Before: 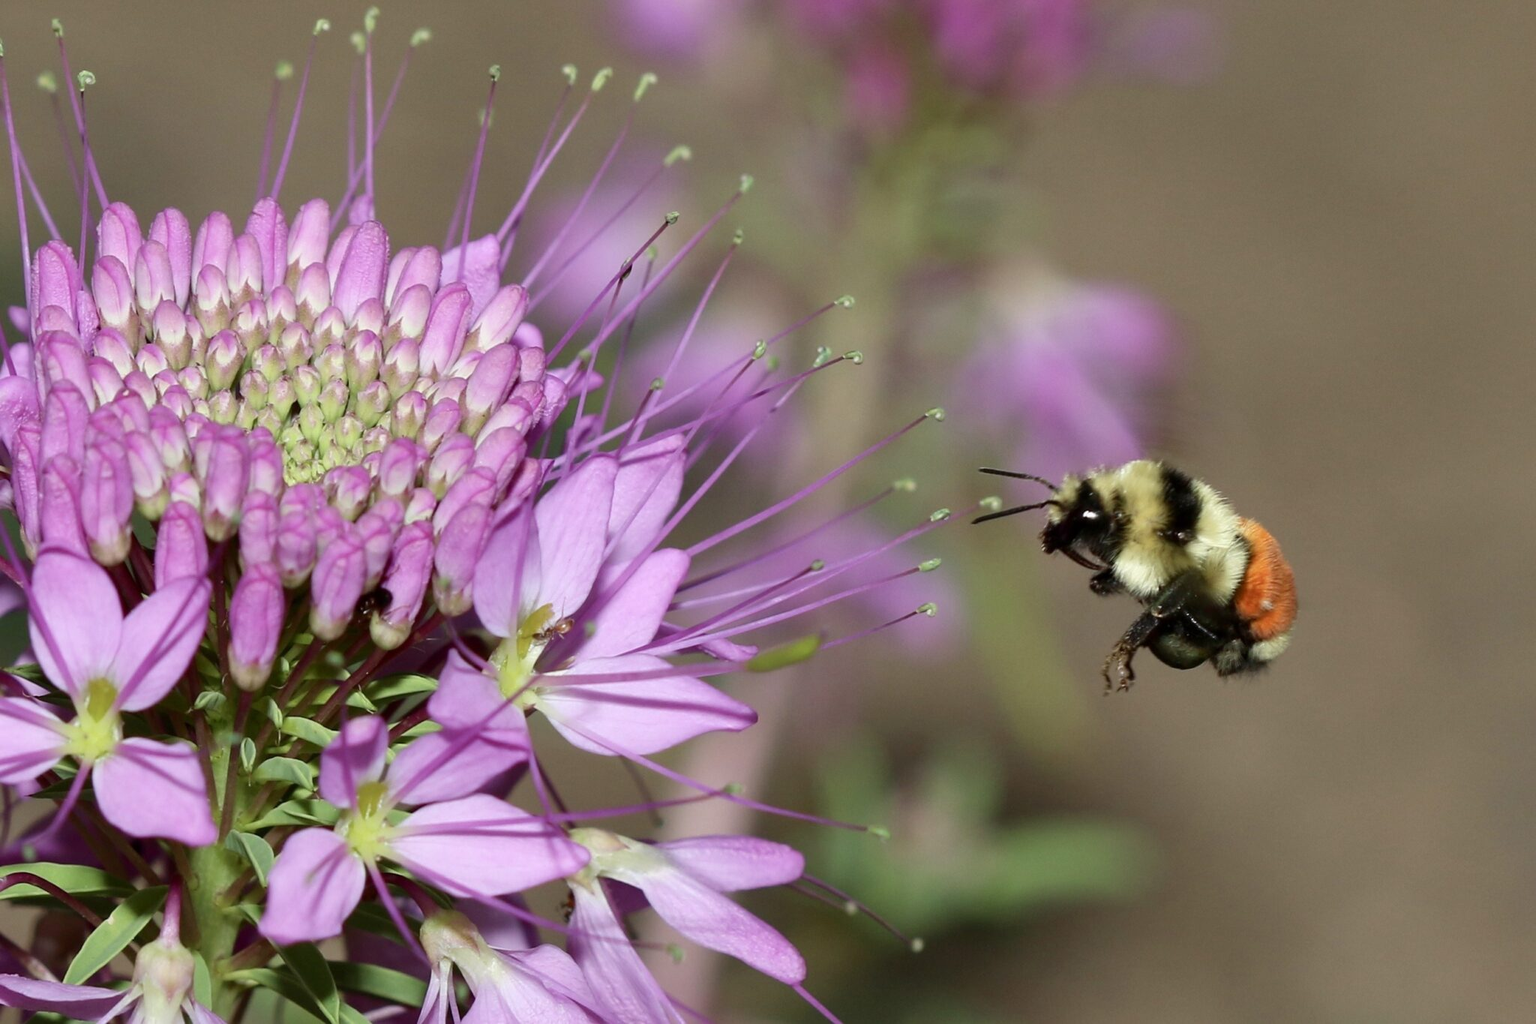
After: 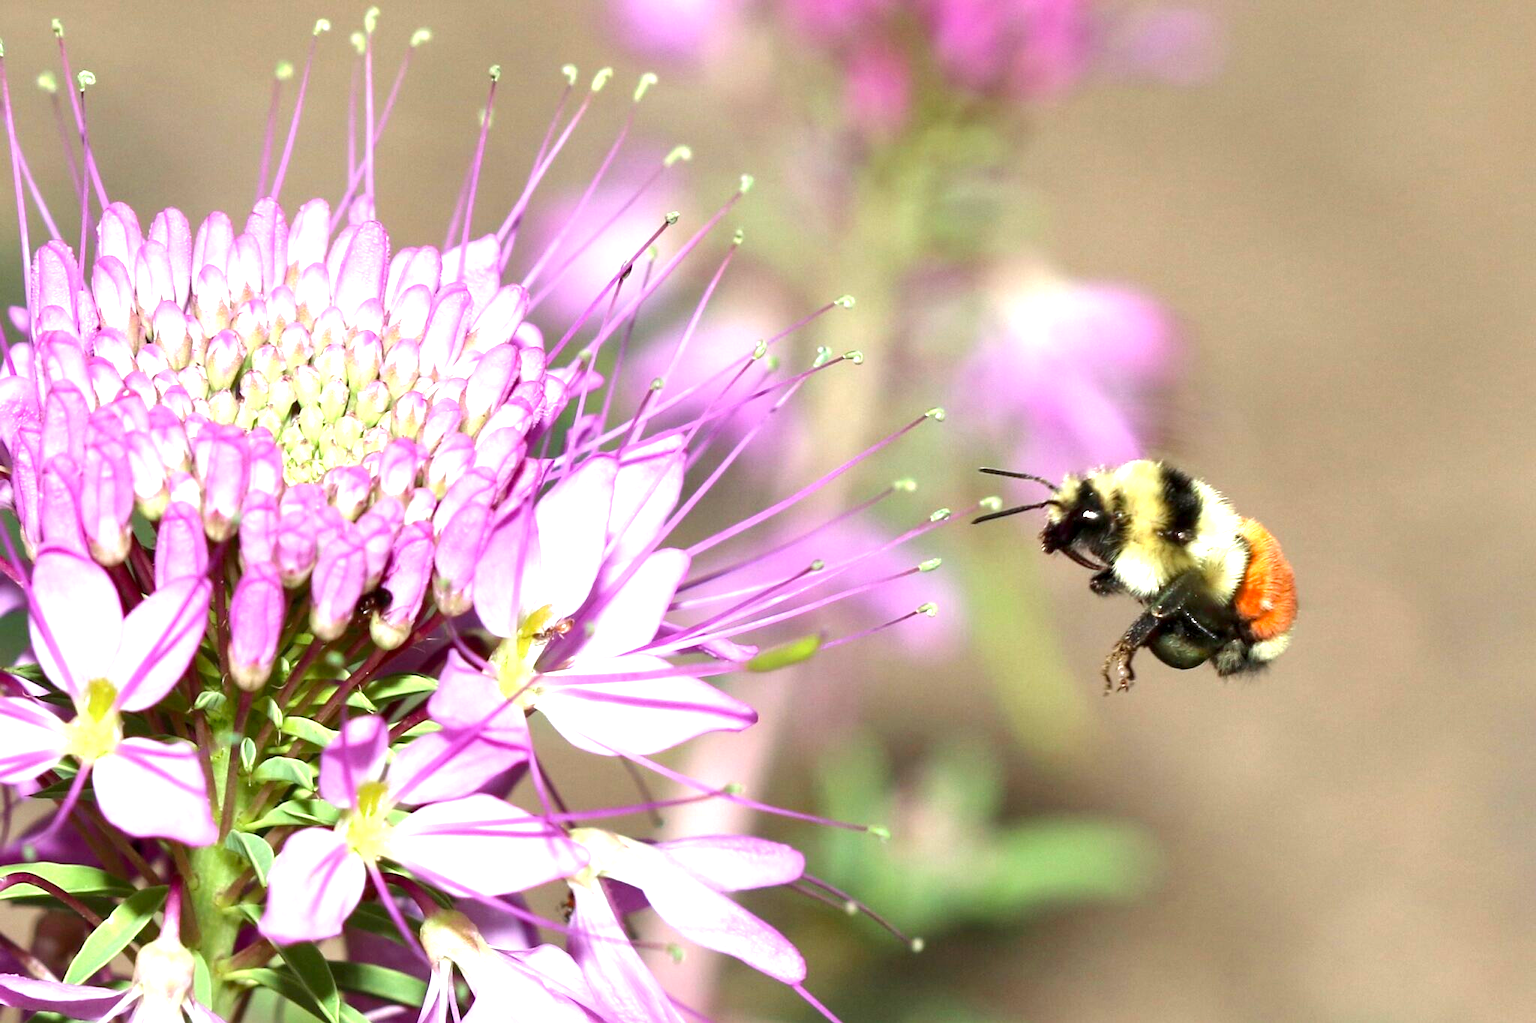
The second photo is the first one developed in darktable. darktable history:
exposure: black level correction 0, exposure 1.388 EV, compensate exposure bias true, compensate highlight preservation false
local contrast: highlights 100%, shadows 100%, detail 120%, midtone range 0.2
